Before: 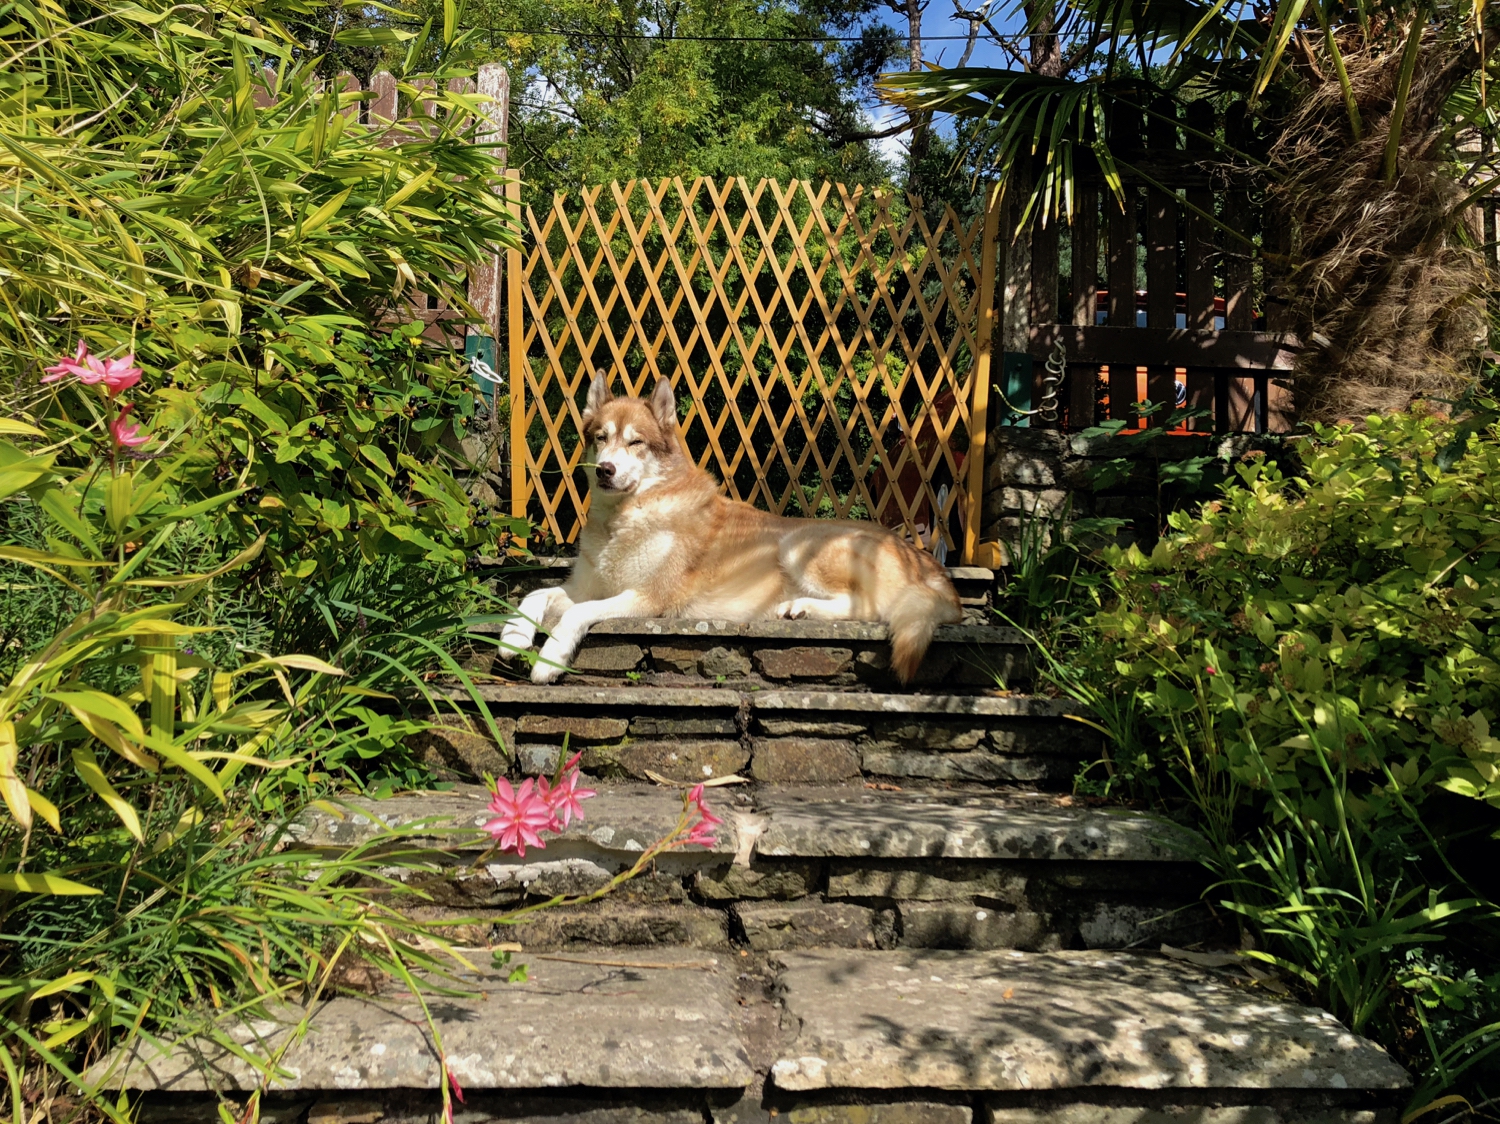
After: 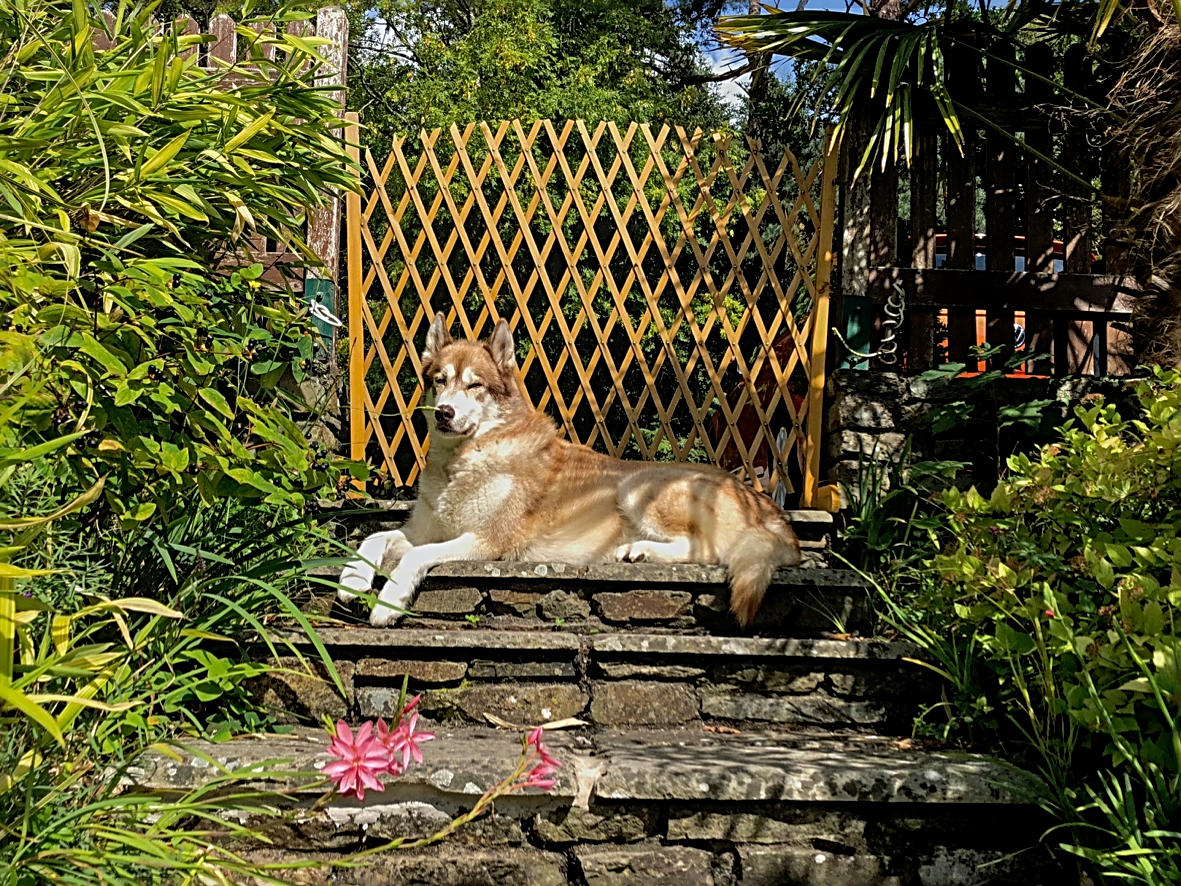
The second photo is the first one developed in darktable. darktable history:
crop and rotate: left 10.783%, top 5.079%, right 10.457%, bottom 16.015%
sharpen: radius 2.974, amount 0.764
local contrast: detail 110%
color correction: highlights b* 0.05, saturation 0.976
